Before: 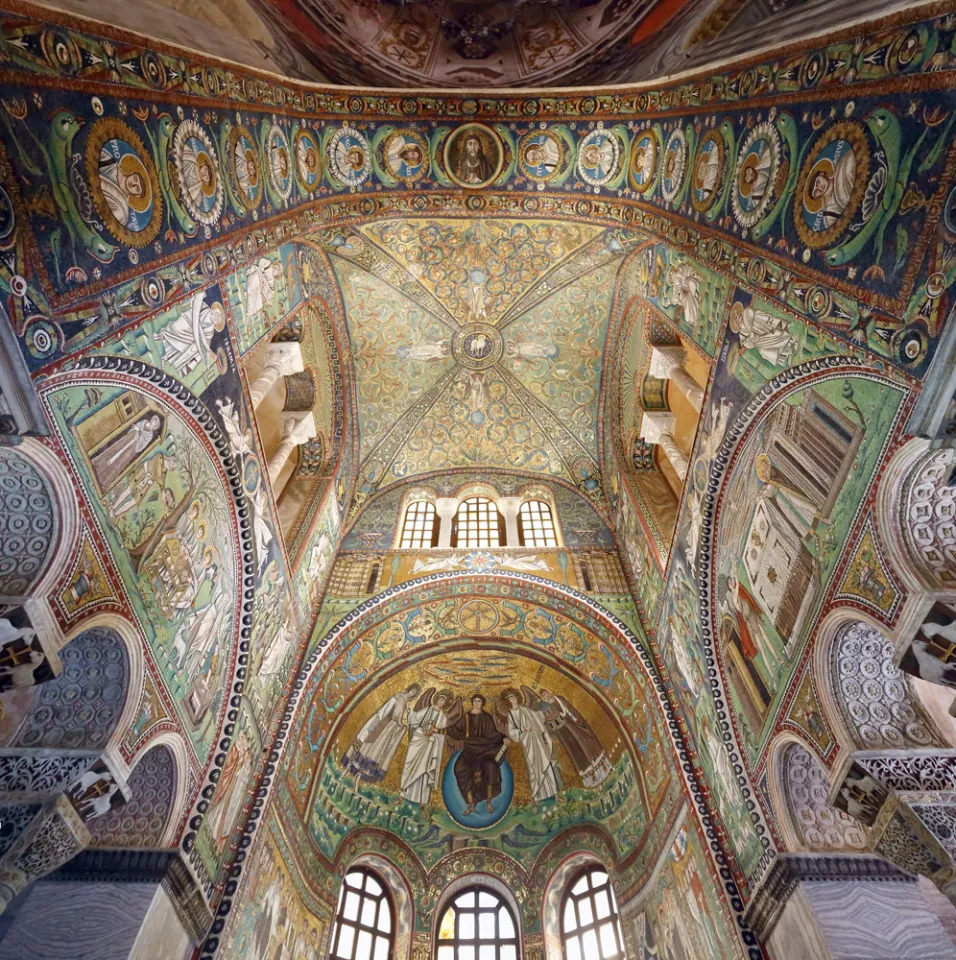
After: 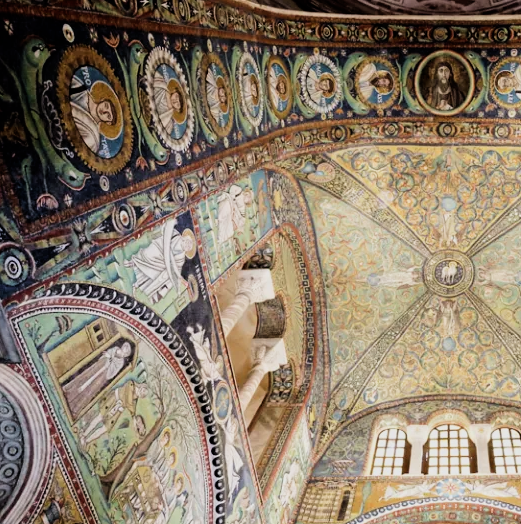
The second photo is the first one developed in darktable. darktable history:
crop and rotate: left 3.038%, top 7.707%, right 42.402%, bottom 37.664%
filmic rgb: black relative exposure -5.15 EV, white relative exposure 3.97 EV, hardness 2.89, contrast 1.391, highlights saturation mix -19.16%
